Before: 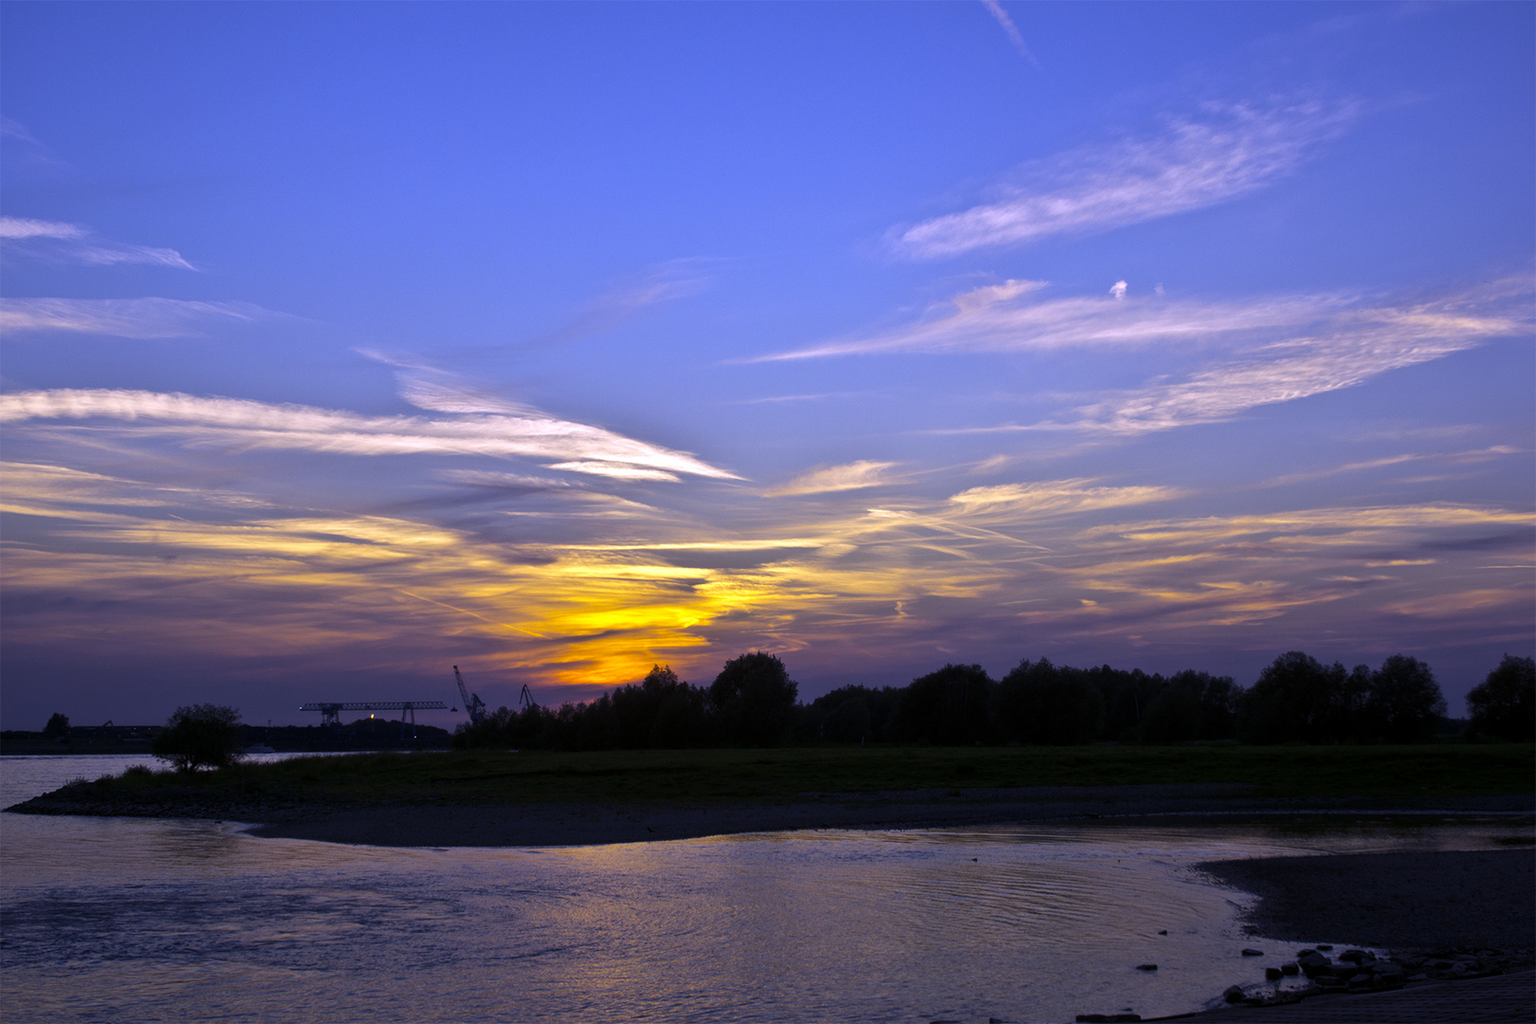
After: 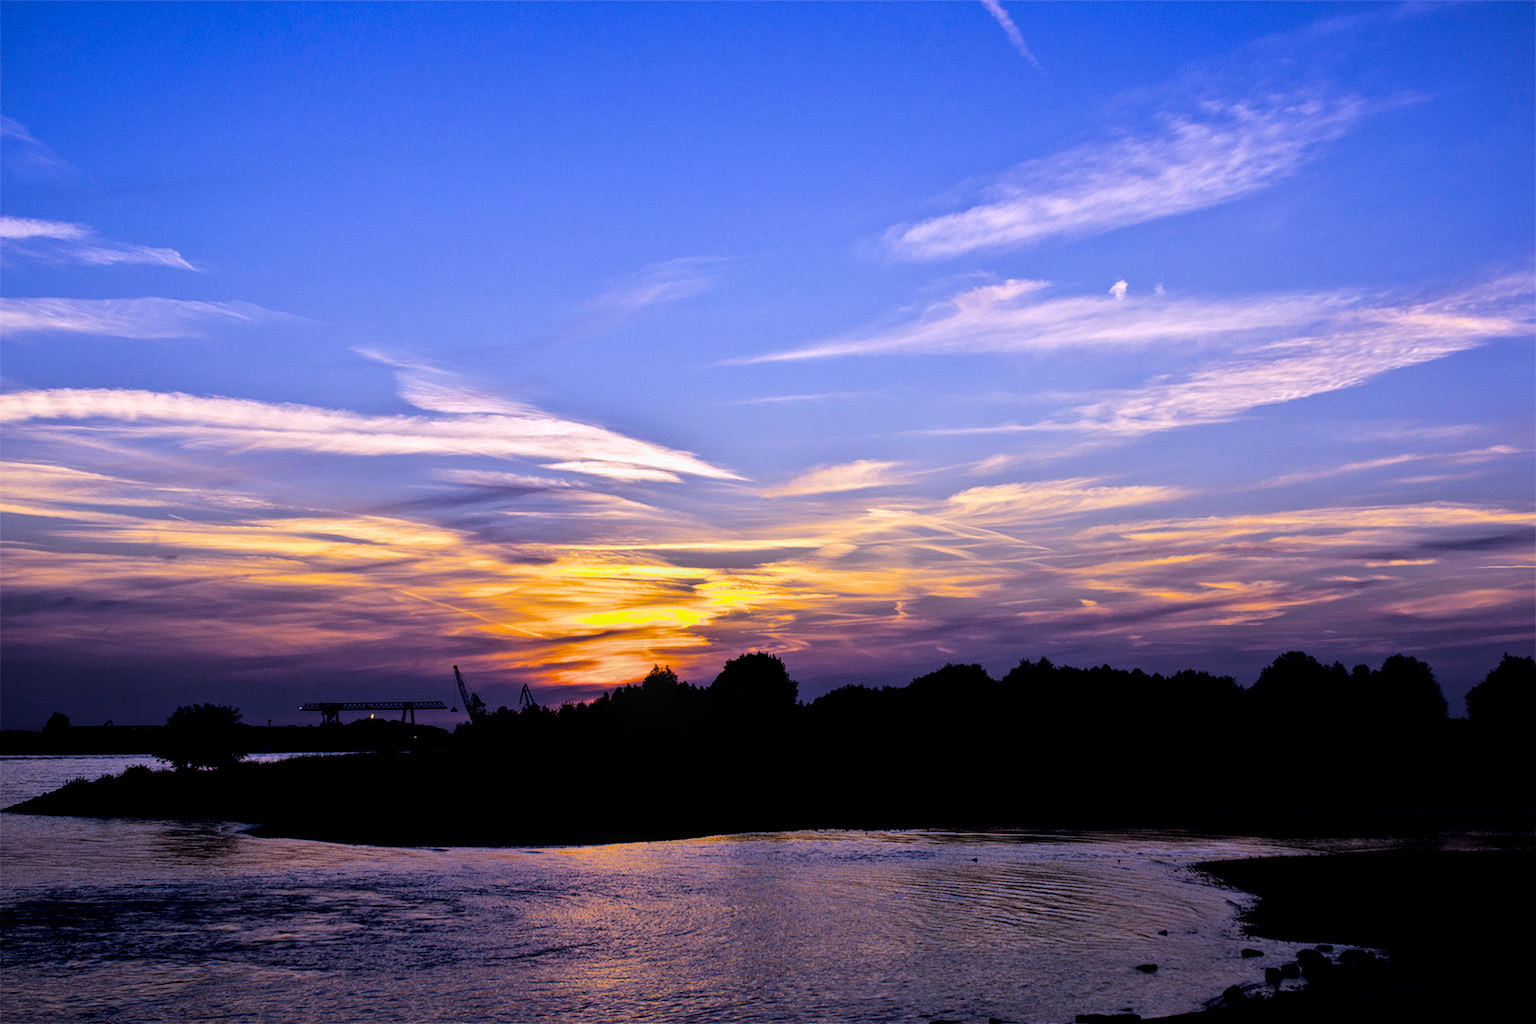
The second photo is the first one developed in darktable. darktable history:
local contrast: on, module defaults
exposure: black level correction 0, exposure 0.3 EV, compensate highlight preservation false
color balance rgb: perceptual saturation grading › global saturation 20%, global vibrance 20%
filmic rgb: black relative exposure -5 EV, hardness 2.88, contrast 1.4, highlights saturation mix -30%
